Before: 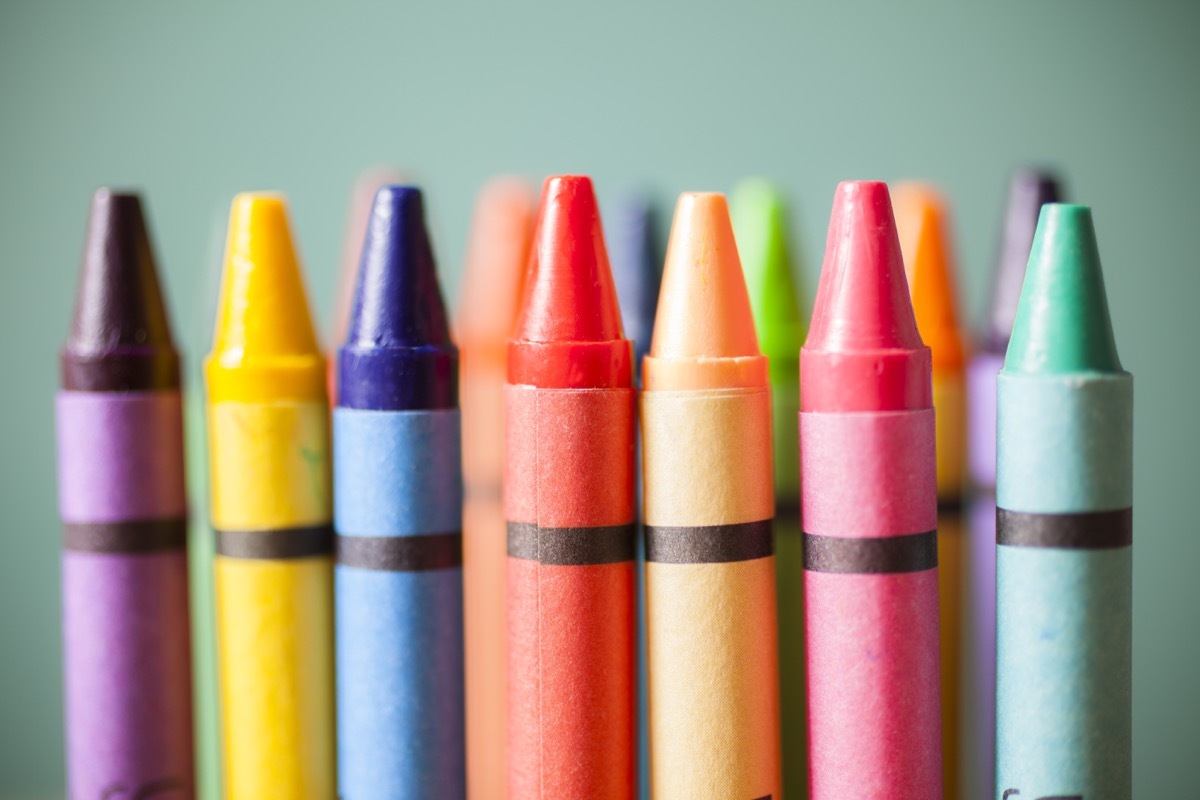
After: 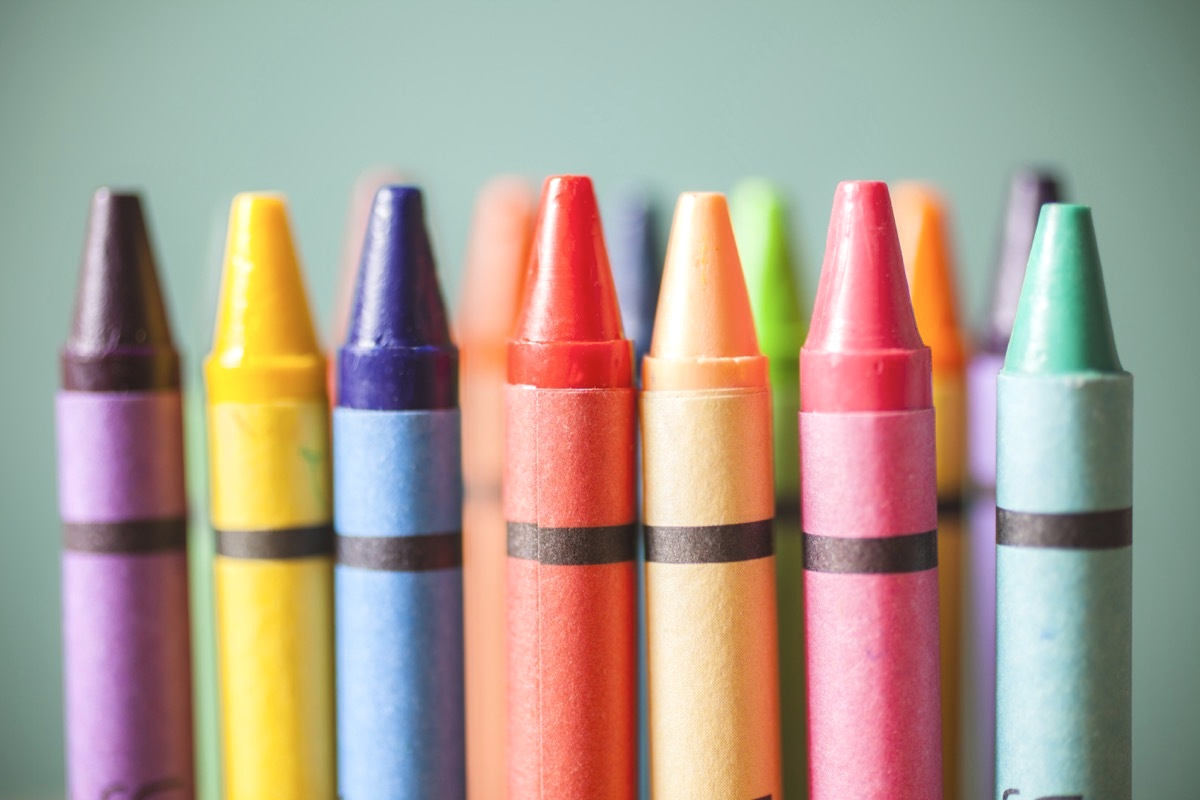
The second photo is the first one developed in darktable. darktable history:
local contrast: on, module defaults
color balance: lift [1.007, 1, 1, 1], gamma [1.097, 1, 1, 1]
